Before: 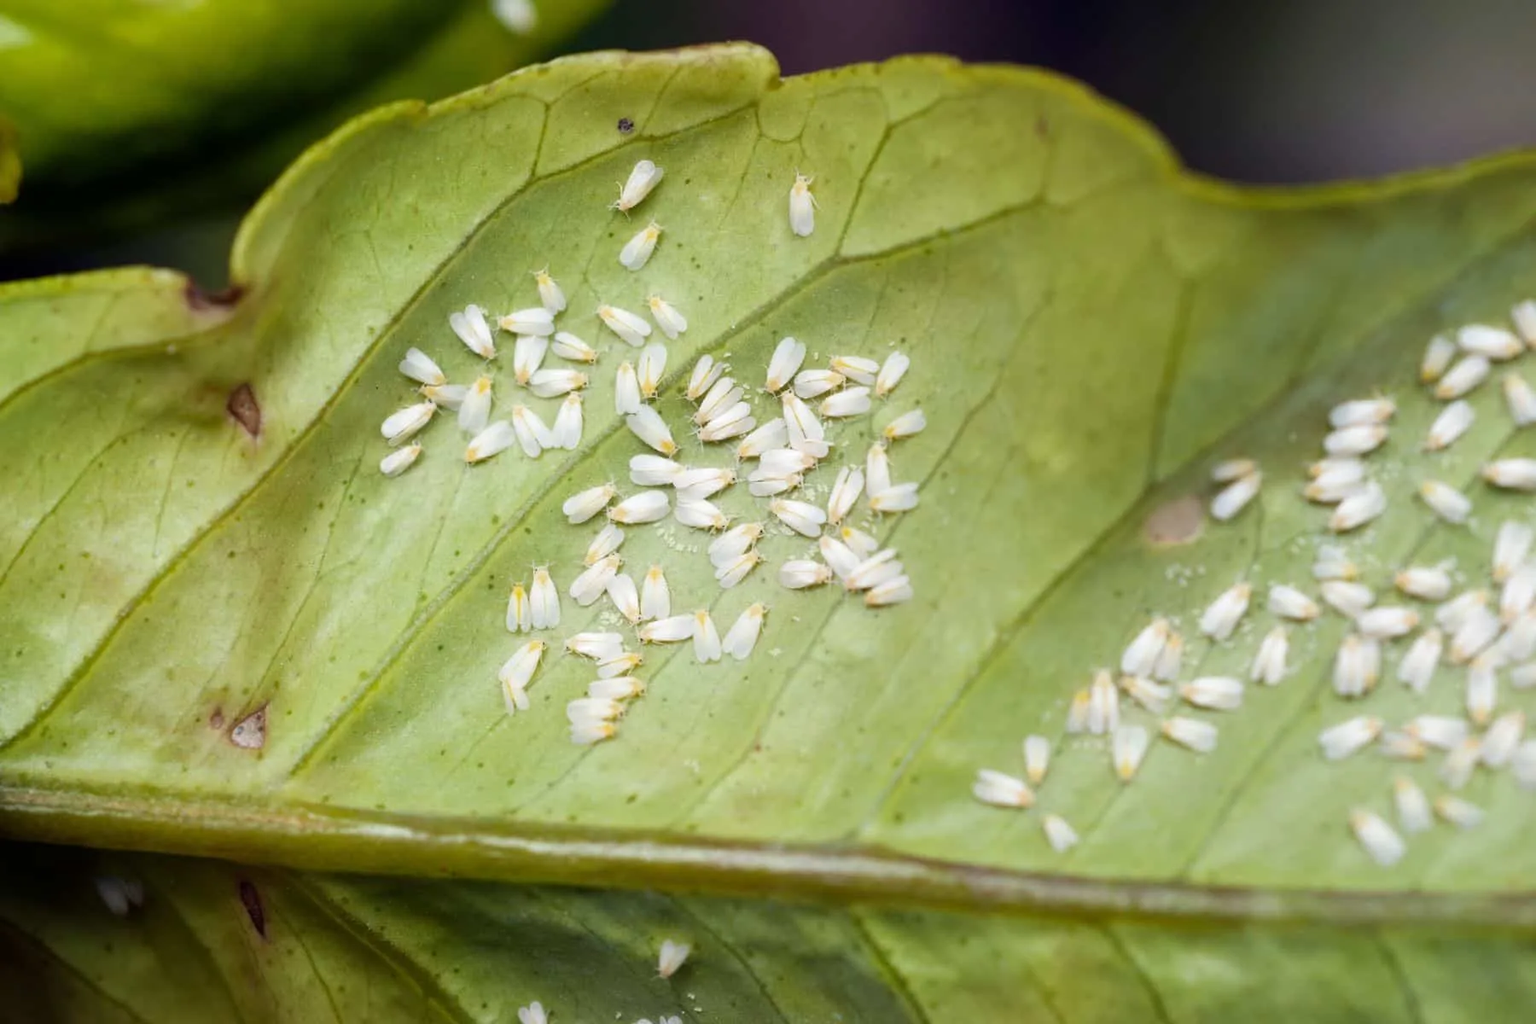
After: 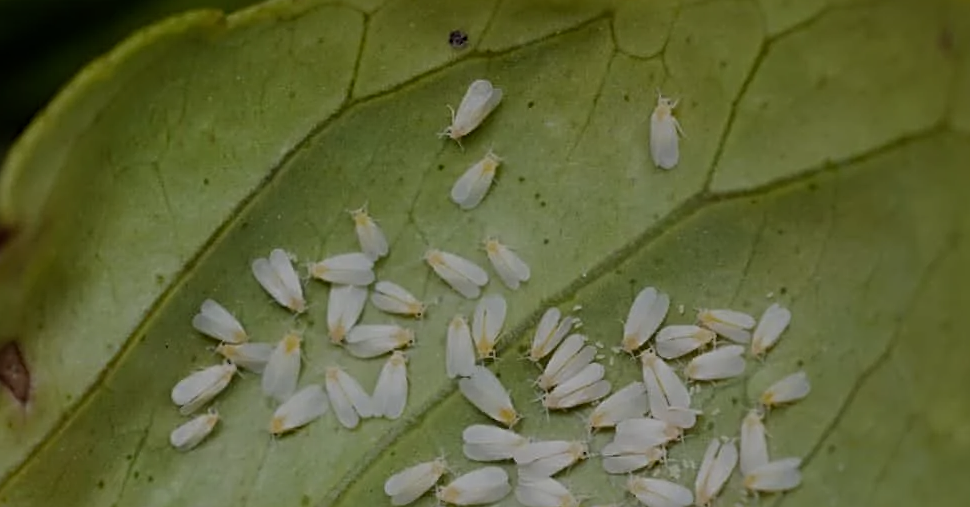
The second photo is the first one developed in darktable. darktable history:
exposure: exposure -1.468 EV, compensate highlight preservation false
crop: left 15.306%, top 9.065%, right 30.789%, bottom 48.638%
sharpen: radius 4
